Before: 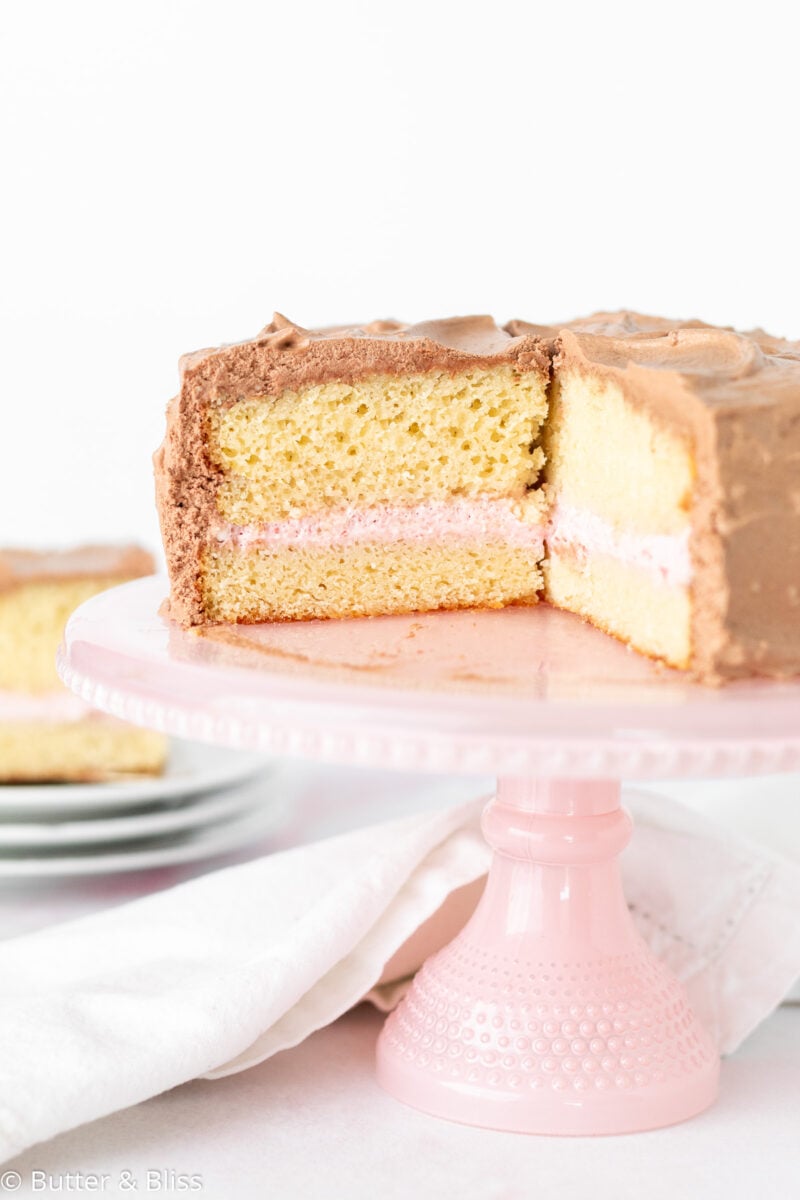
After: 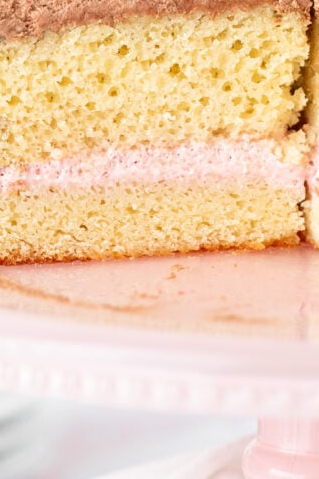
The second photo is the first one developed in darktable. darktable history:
tone equalizer: on, module defaults
crop: left 30%, top 30%, right 30%, bottom 30%
